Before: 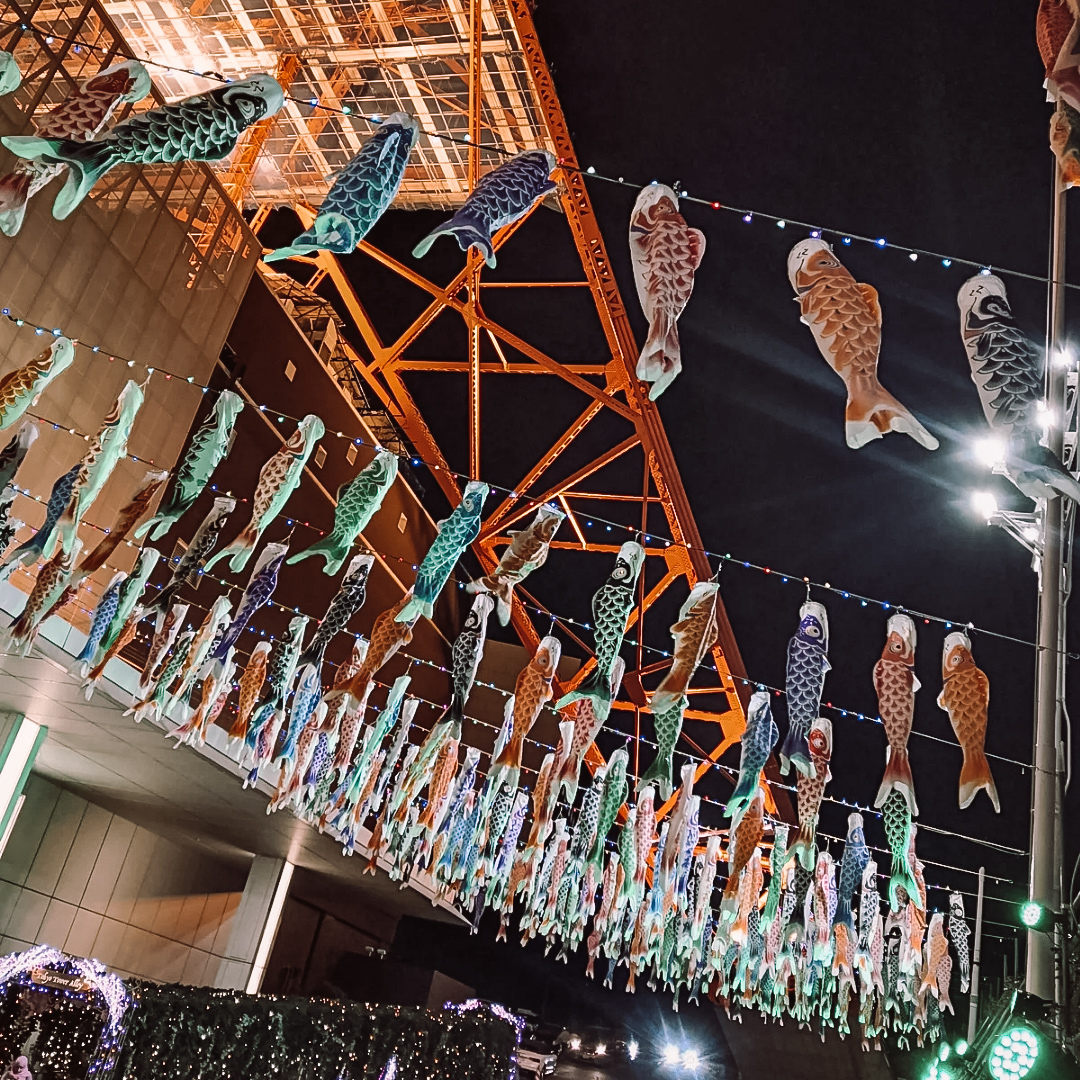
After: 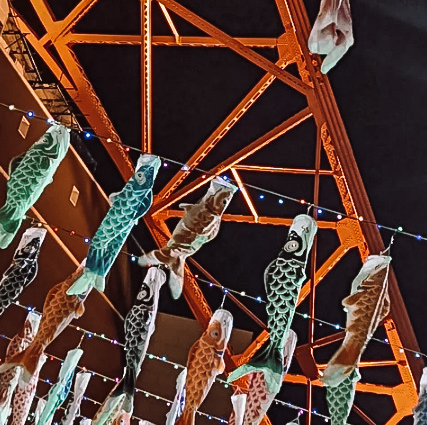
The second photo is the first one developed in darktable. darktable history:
crop: left 30.381%, top 30.355%, right 30.002%, bottom 30.273%
